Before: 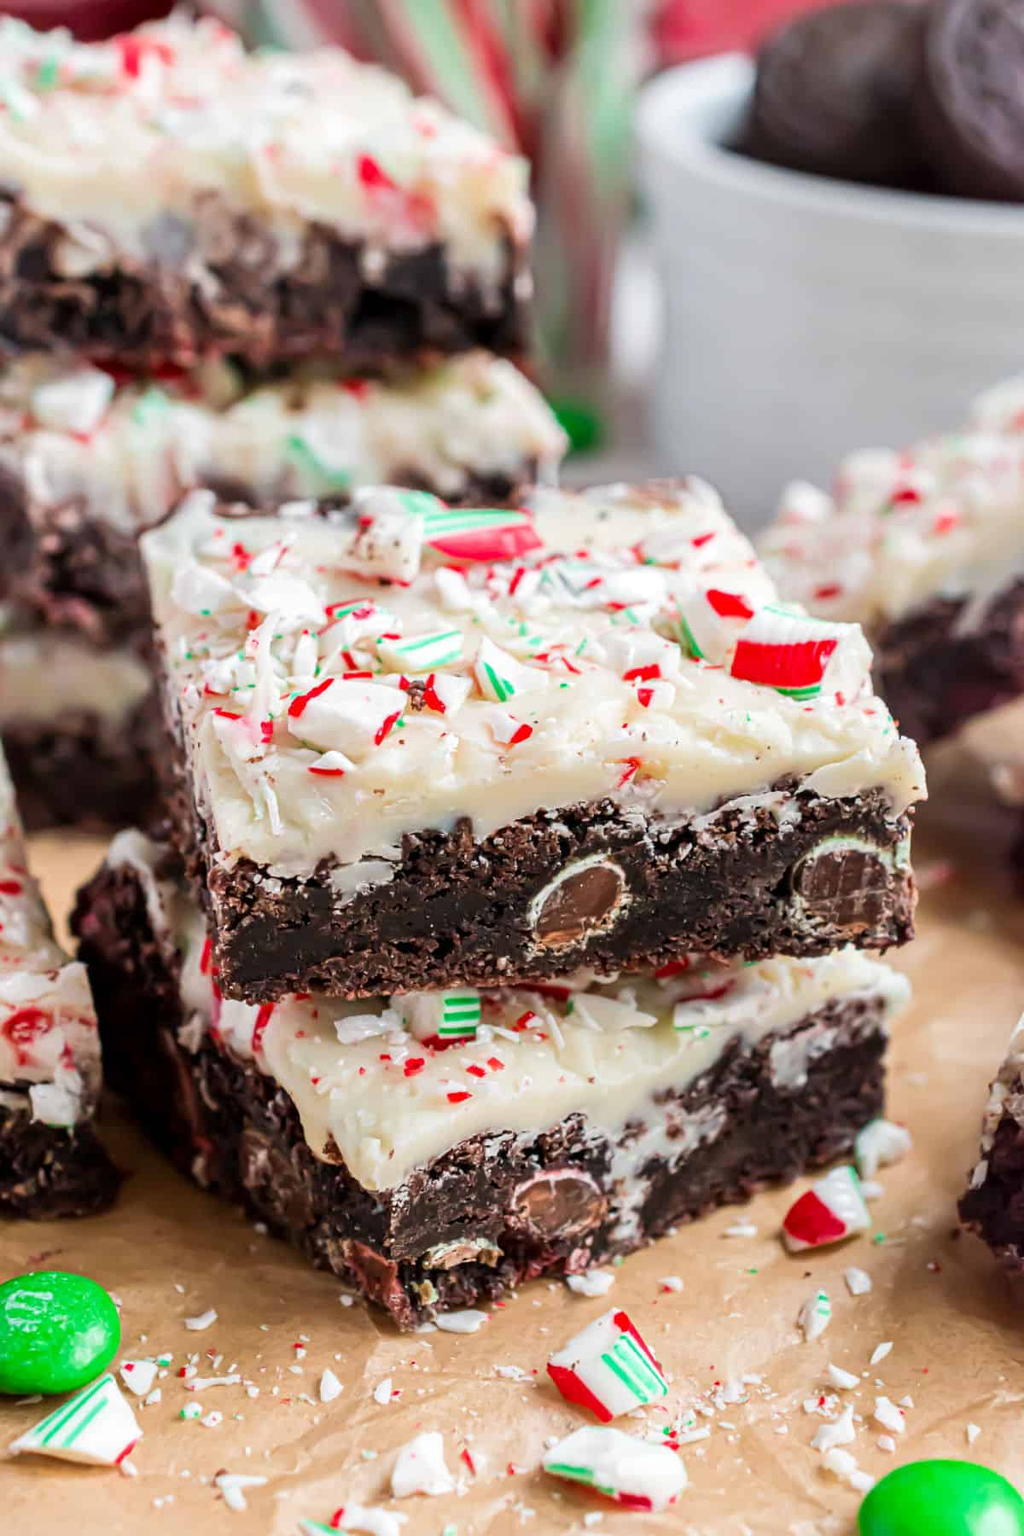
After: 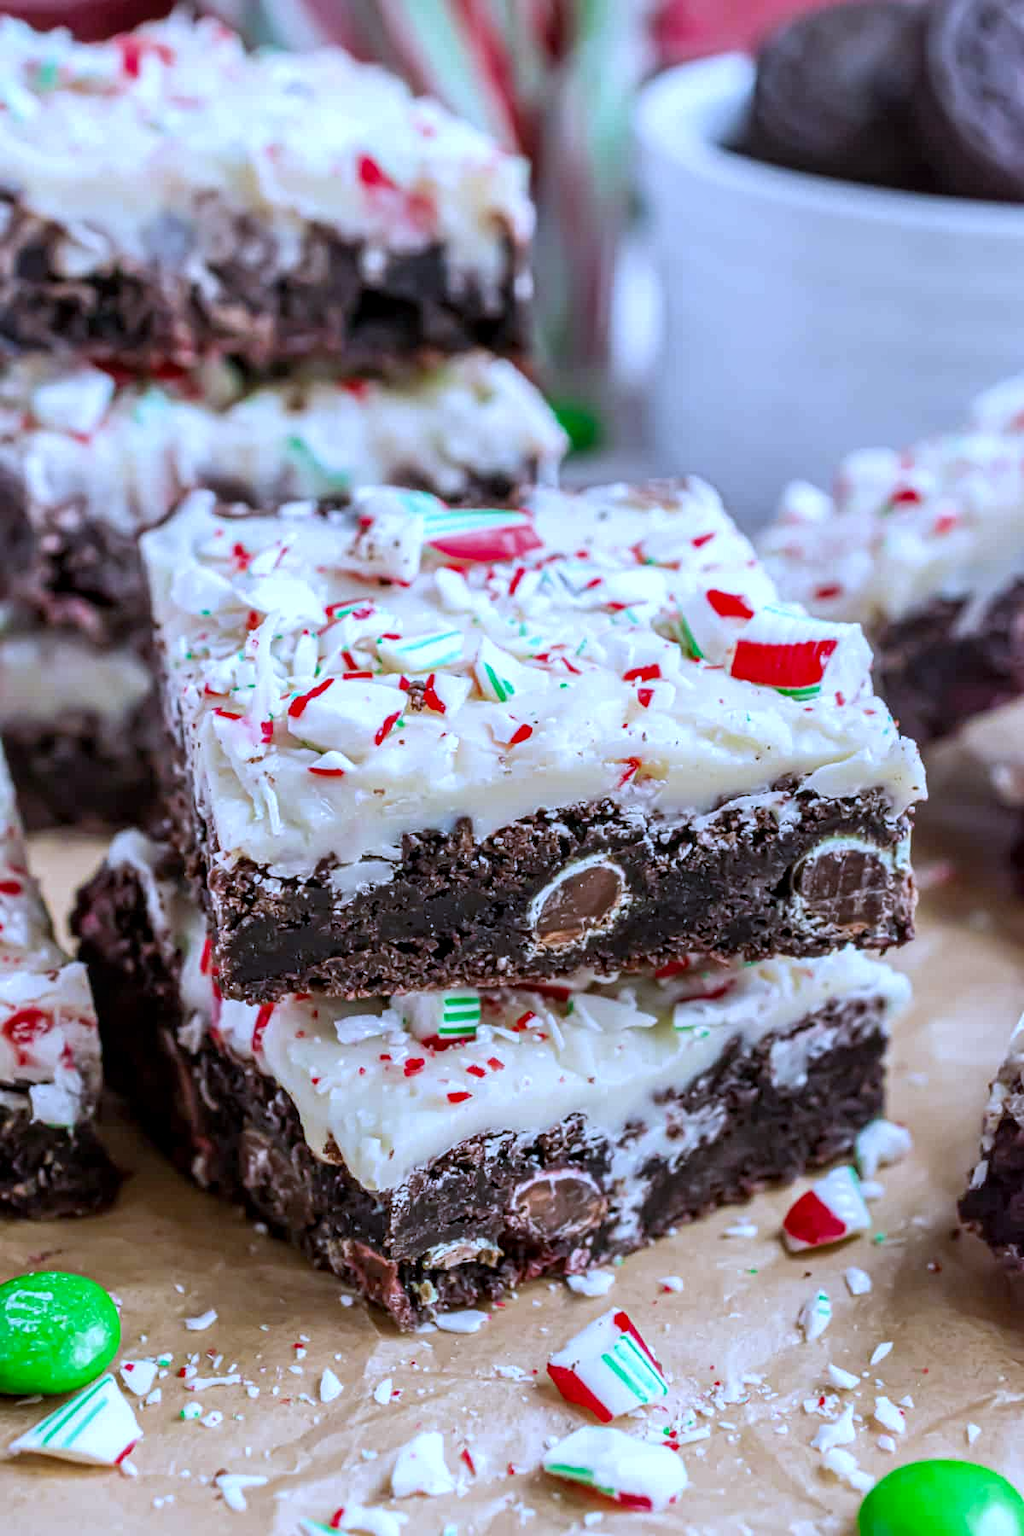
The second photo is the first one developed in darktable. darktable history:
local contrast: on, module defaults
white balance: red 0.871, blue 1.249
shadows and highlights: radius 125.46, shadows 21.19, highlights -21.19, low approximation 0.01
